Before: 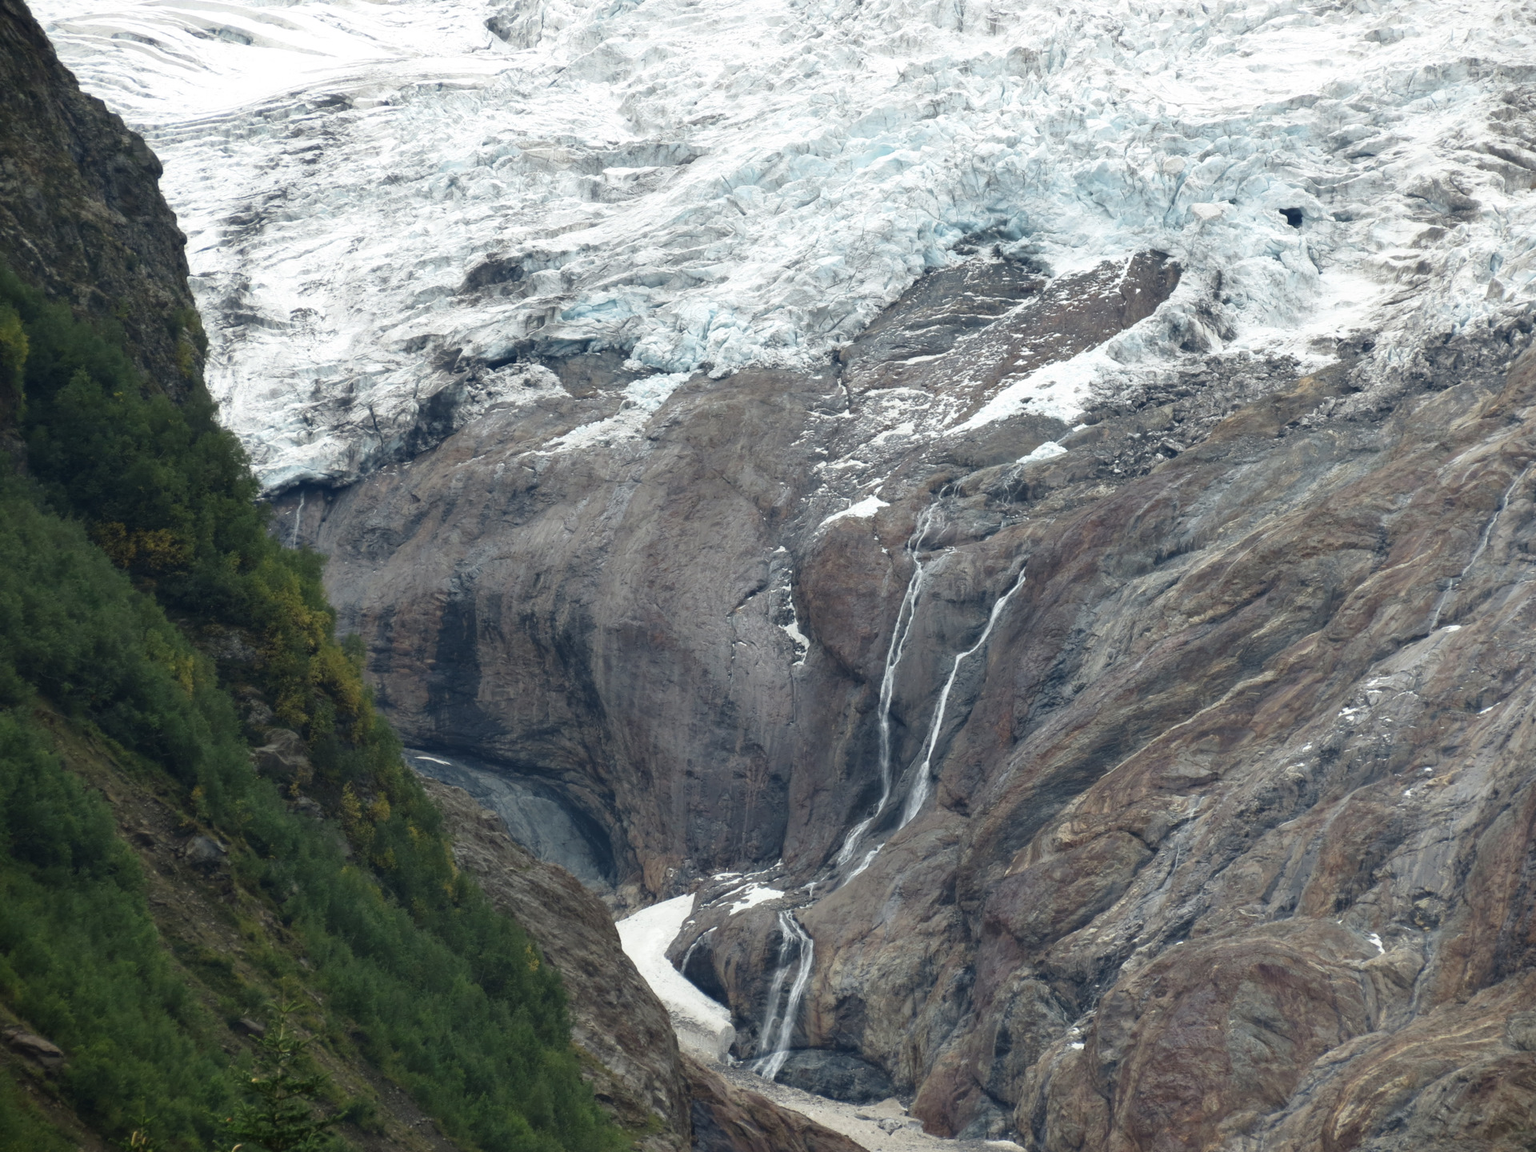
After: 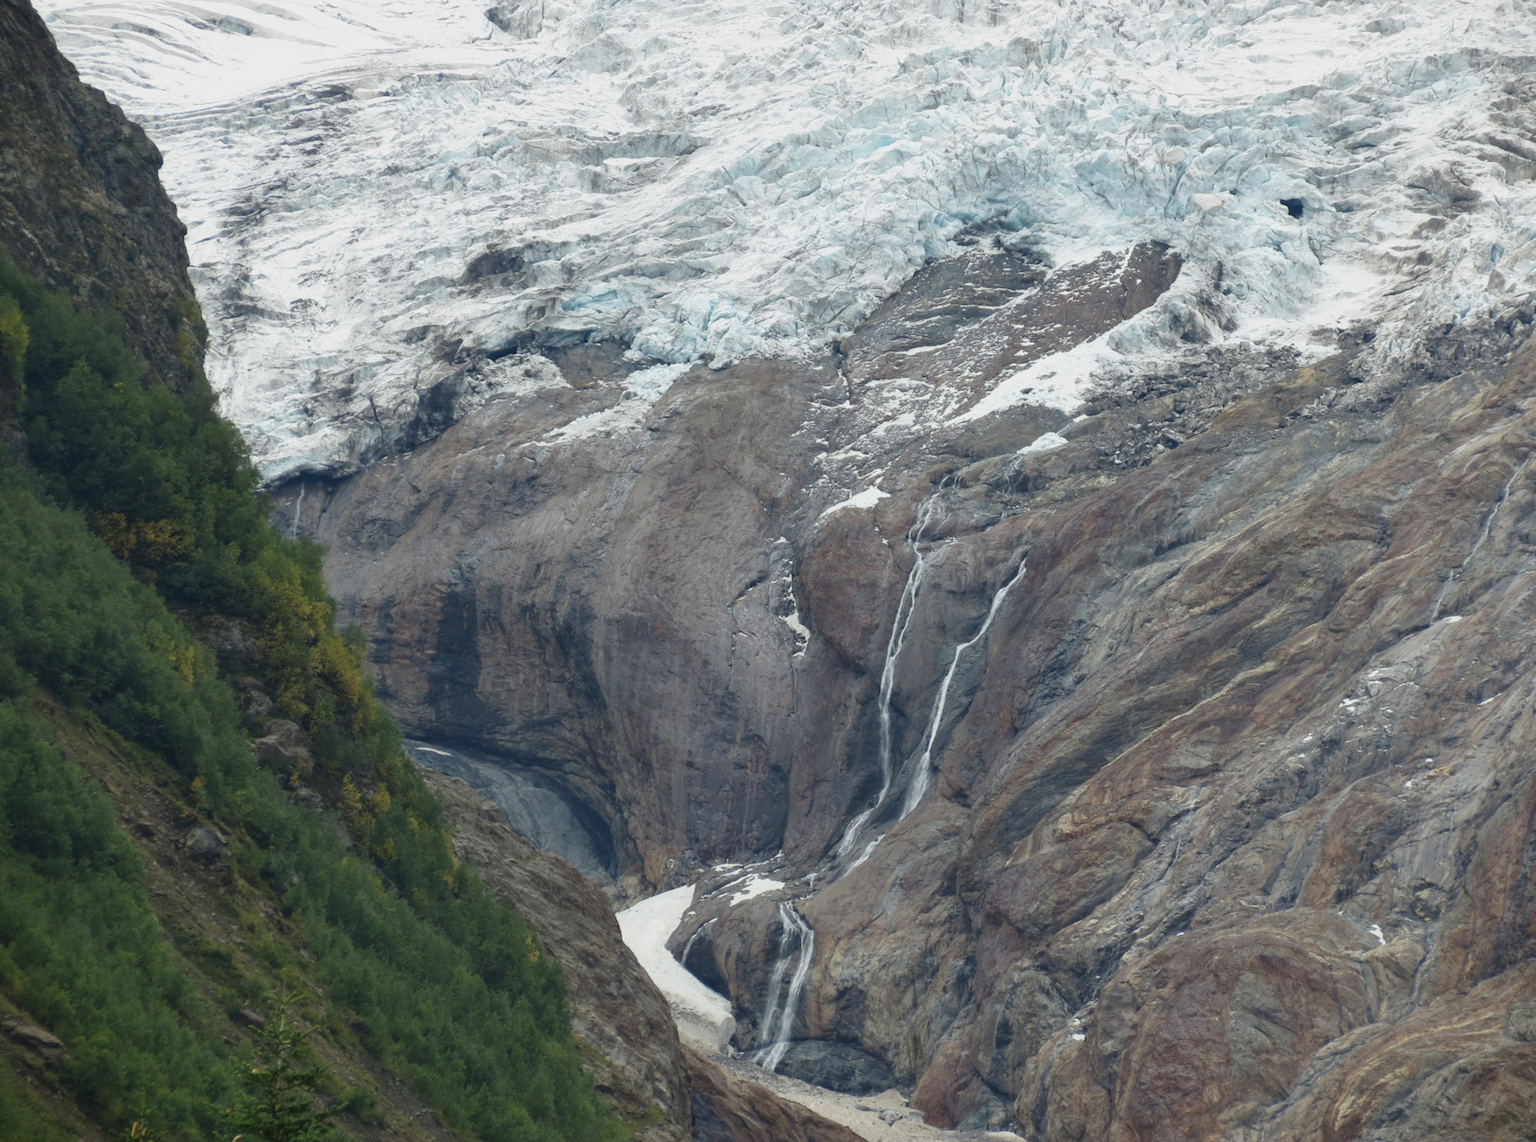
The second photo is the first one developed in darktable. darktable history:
color balance rgb: linear chroma grading › shadows -8.129%, linear chroma grading › global chroma 9.666%, perceptual saturation grading › global saturation 0.531%, contrast -9.39%
crop: top 0.899%, right 0.024%
shadows and highlights: shadows 25.25, highlights -25
